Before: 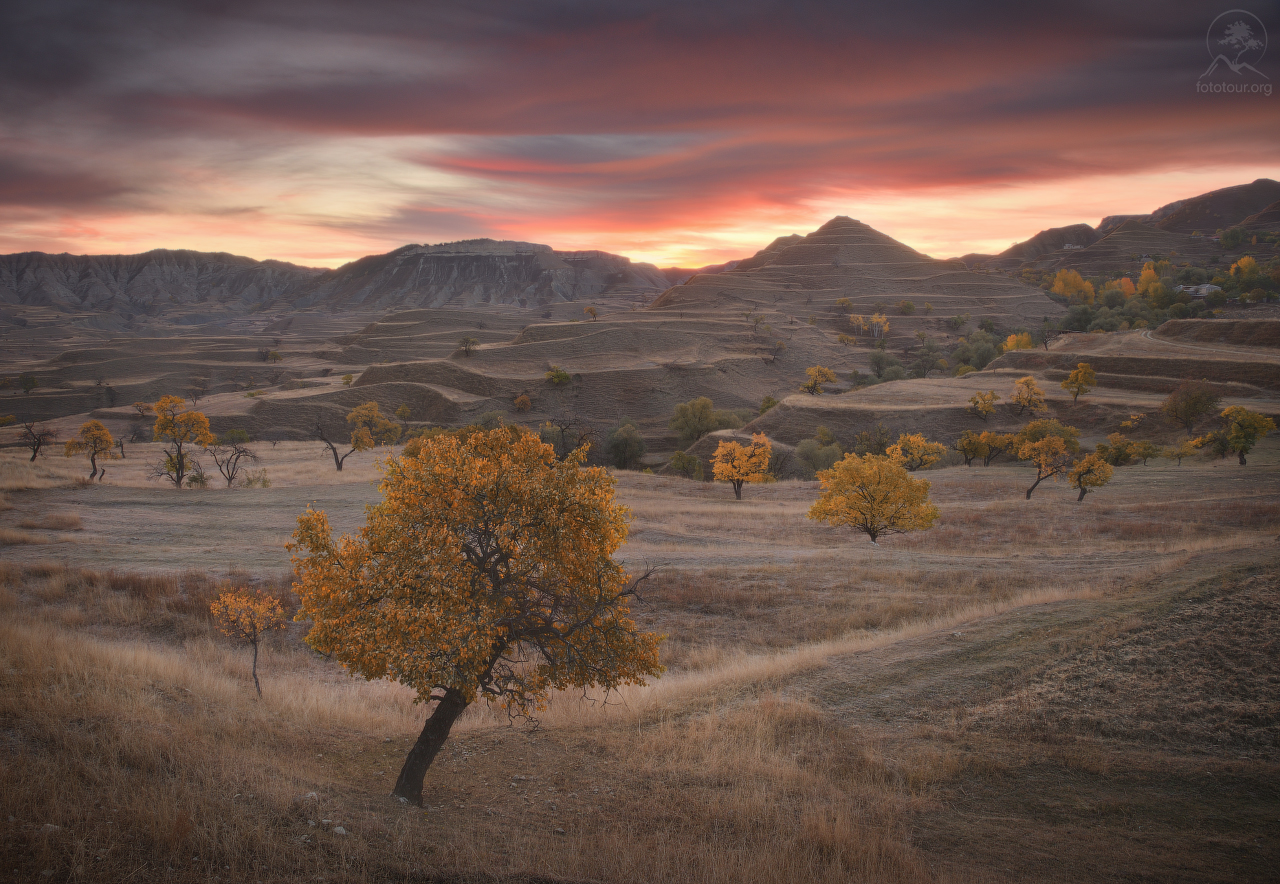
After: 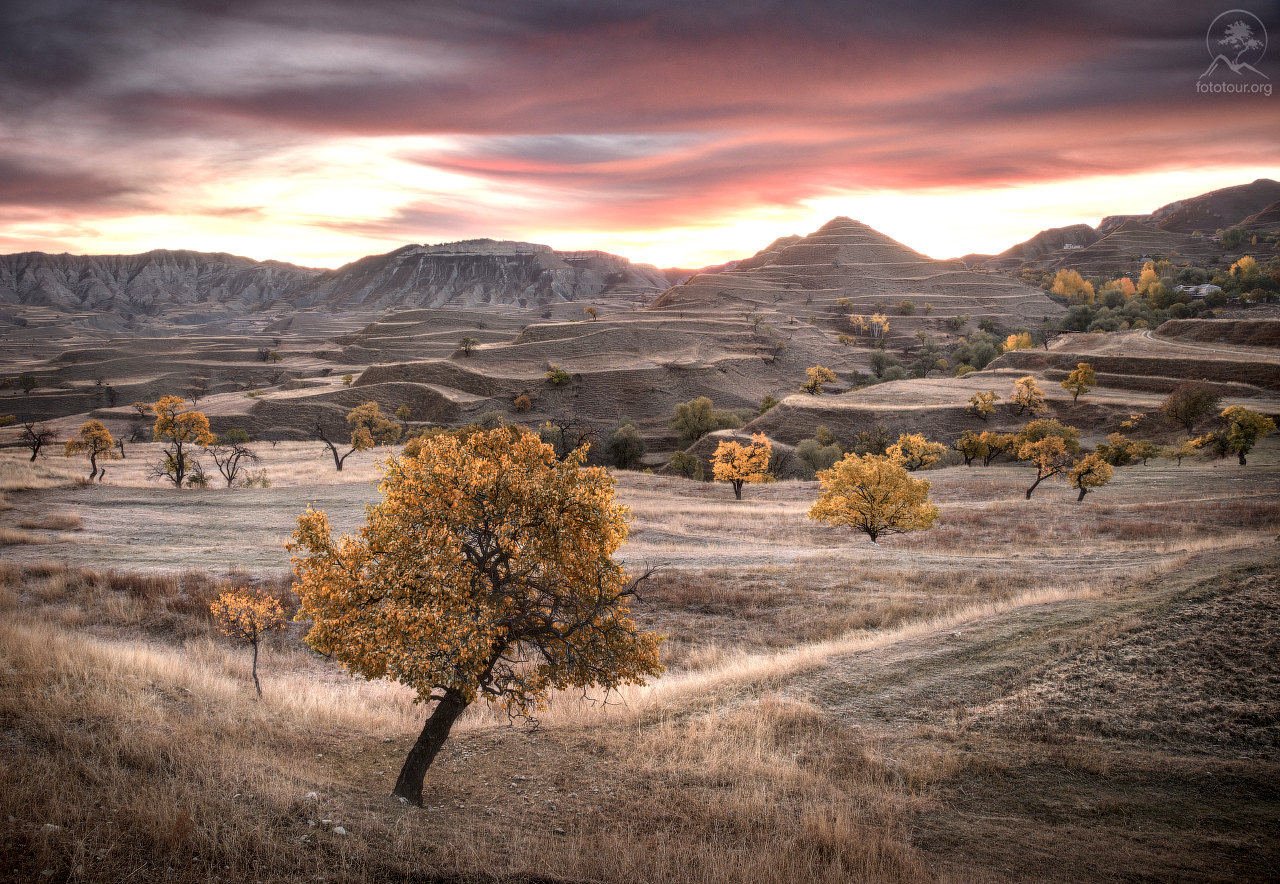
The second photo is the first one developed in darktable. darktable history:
exposure: black level correction 0.001, exposure 0.676 EV, compensate exposure bias true, compensate highlight preservation false
local contrast: highlights 19%, detail 187%
